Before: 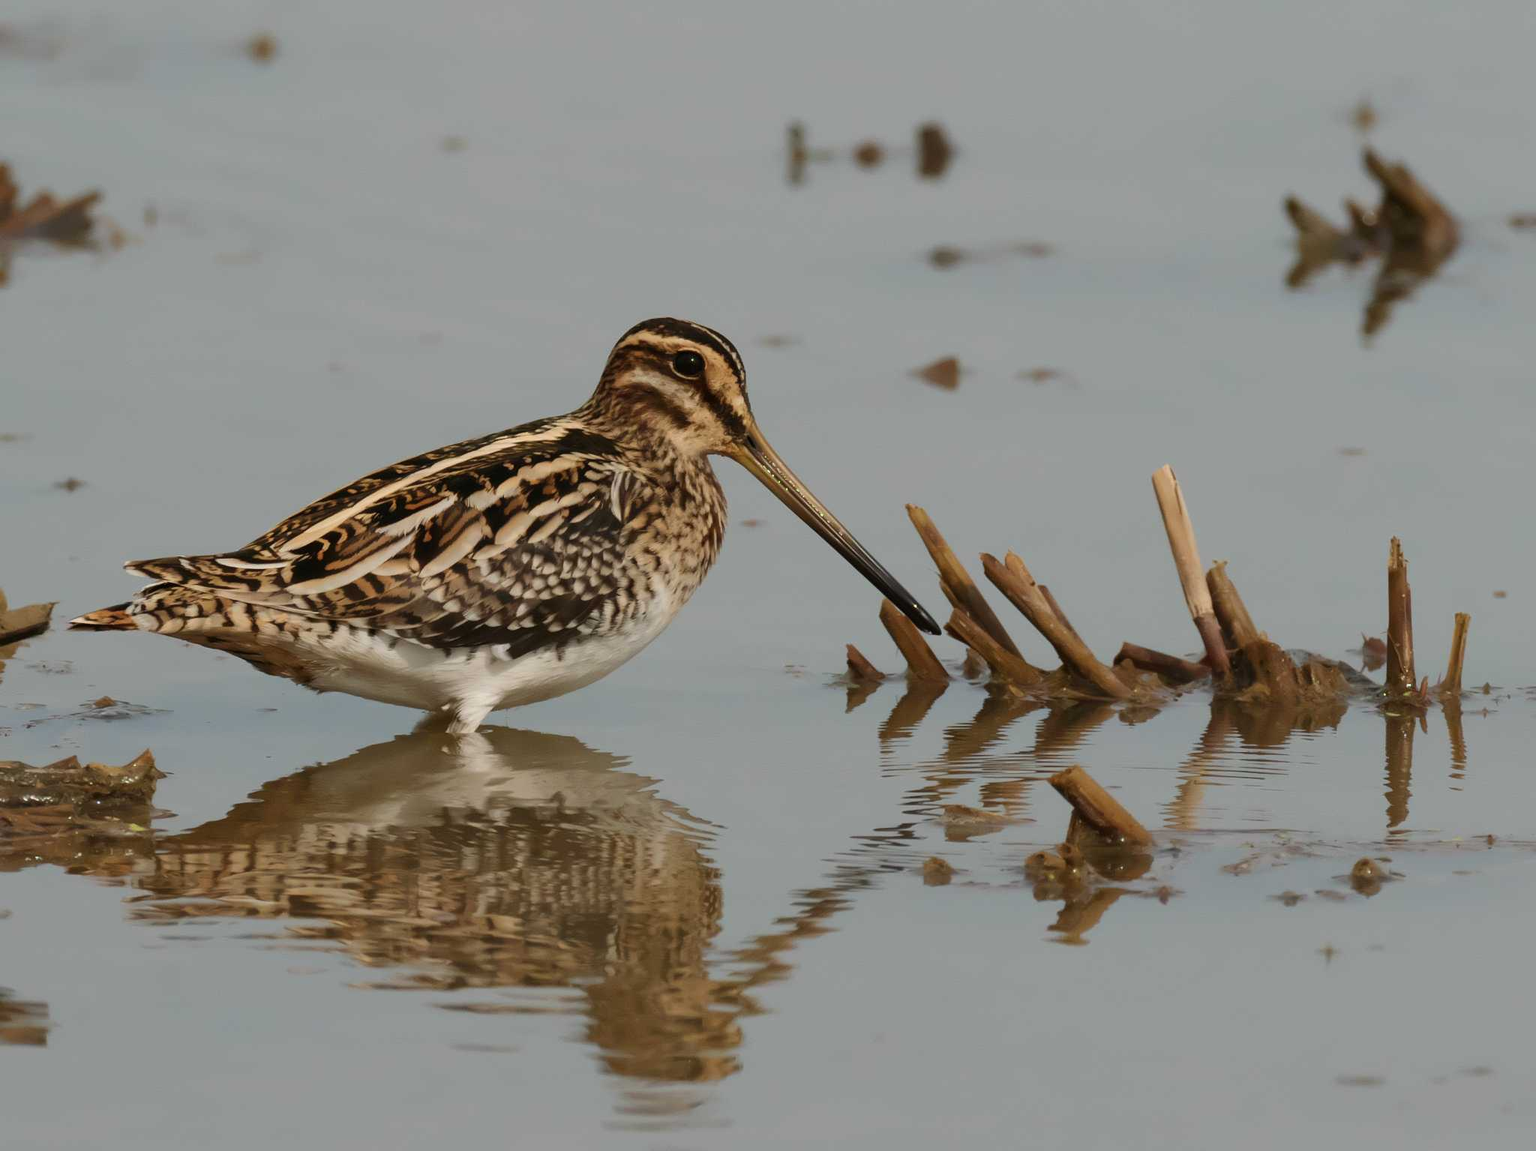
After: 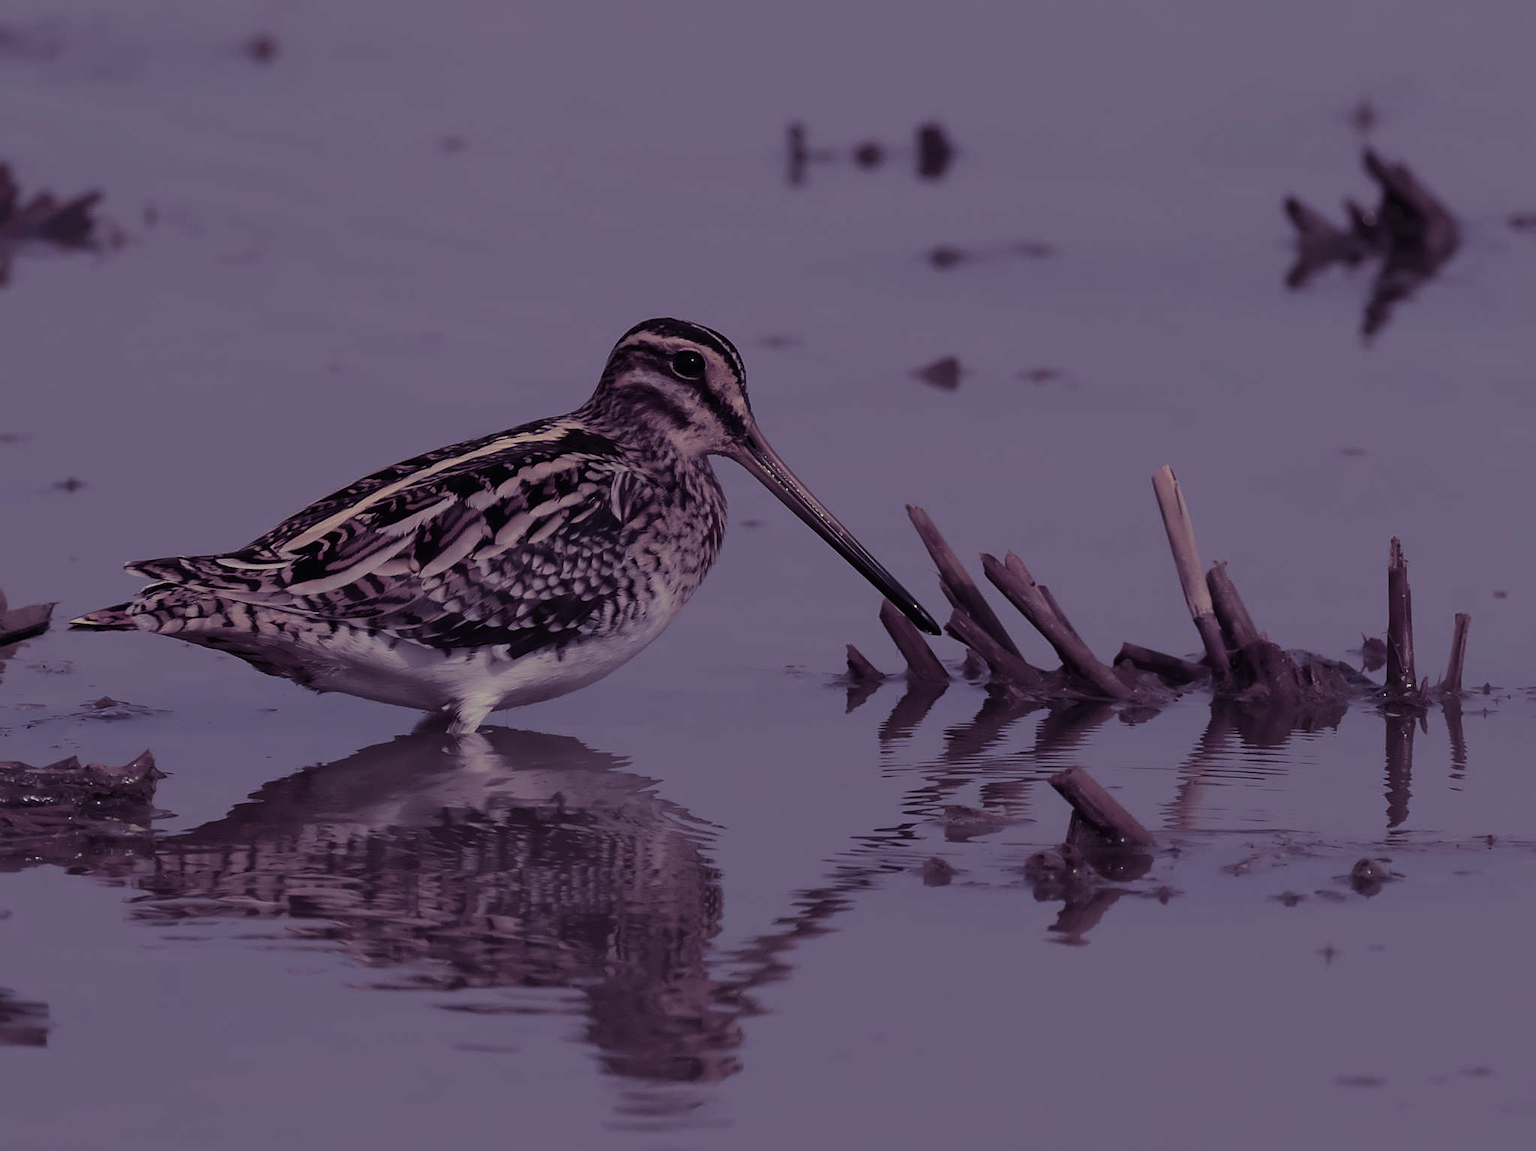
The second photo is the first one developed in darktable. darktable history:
exposure: exposure -1 EV, compensate highlight preservation false
color balance: mode lift, gamma, gain (sRGB), lift [1, 0.99, 1.01, 0.992], gamma [1, 1.037, 0.974, 0.963]
split-toning: shadows › hue 255.6°, shadows › saturation 0.66, highlights › hue 43.2°, highlights › saturation 0.68, balance -50.1
sharpen: radius 1.864, amount 0.398, threshold 1.271
